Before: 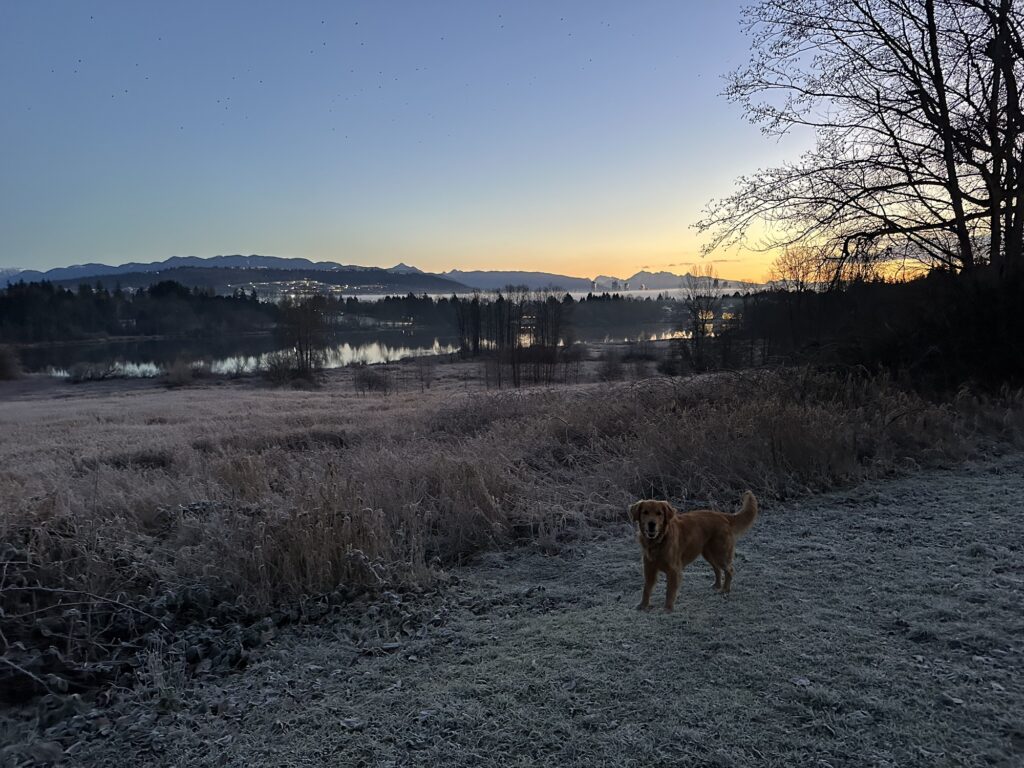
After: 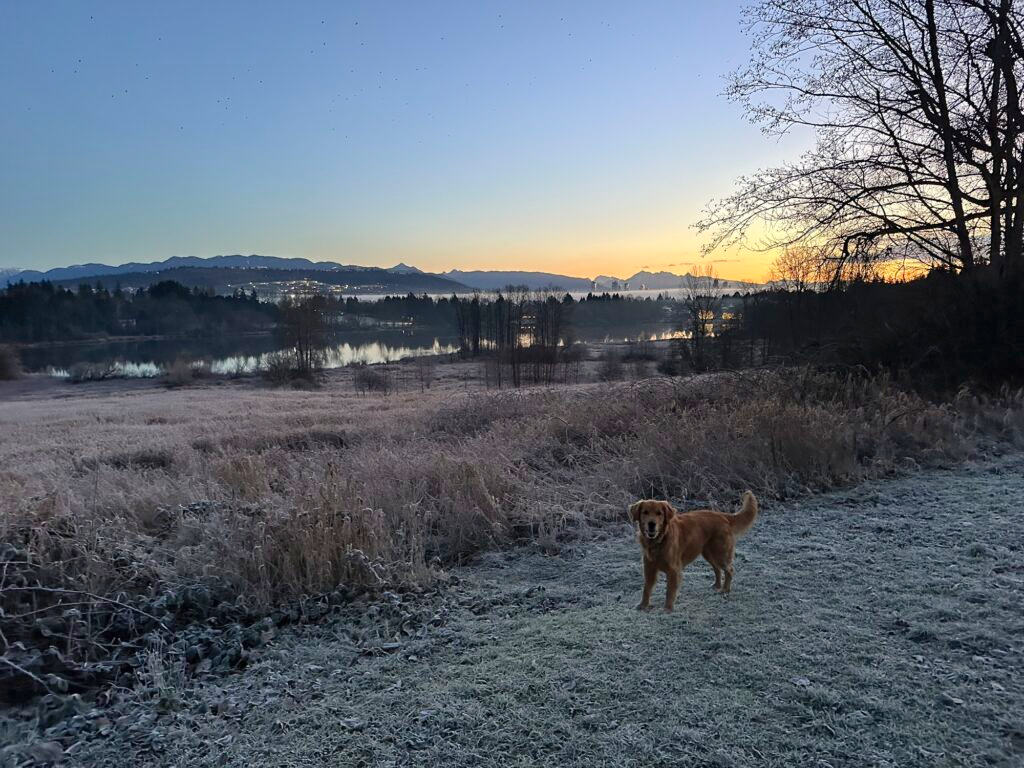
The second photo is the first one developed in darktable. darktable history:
levels: levels [0, 0.478, 1]
shadows and highlights: highlights 70.7, soften with gaussian
